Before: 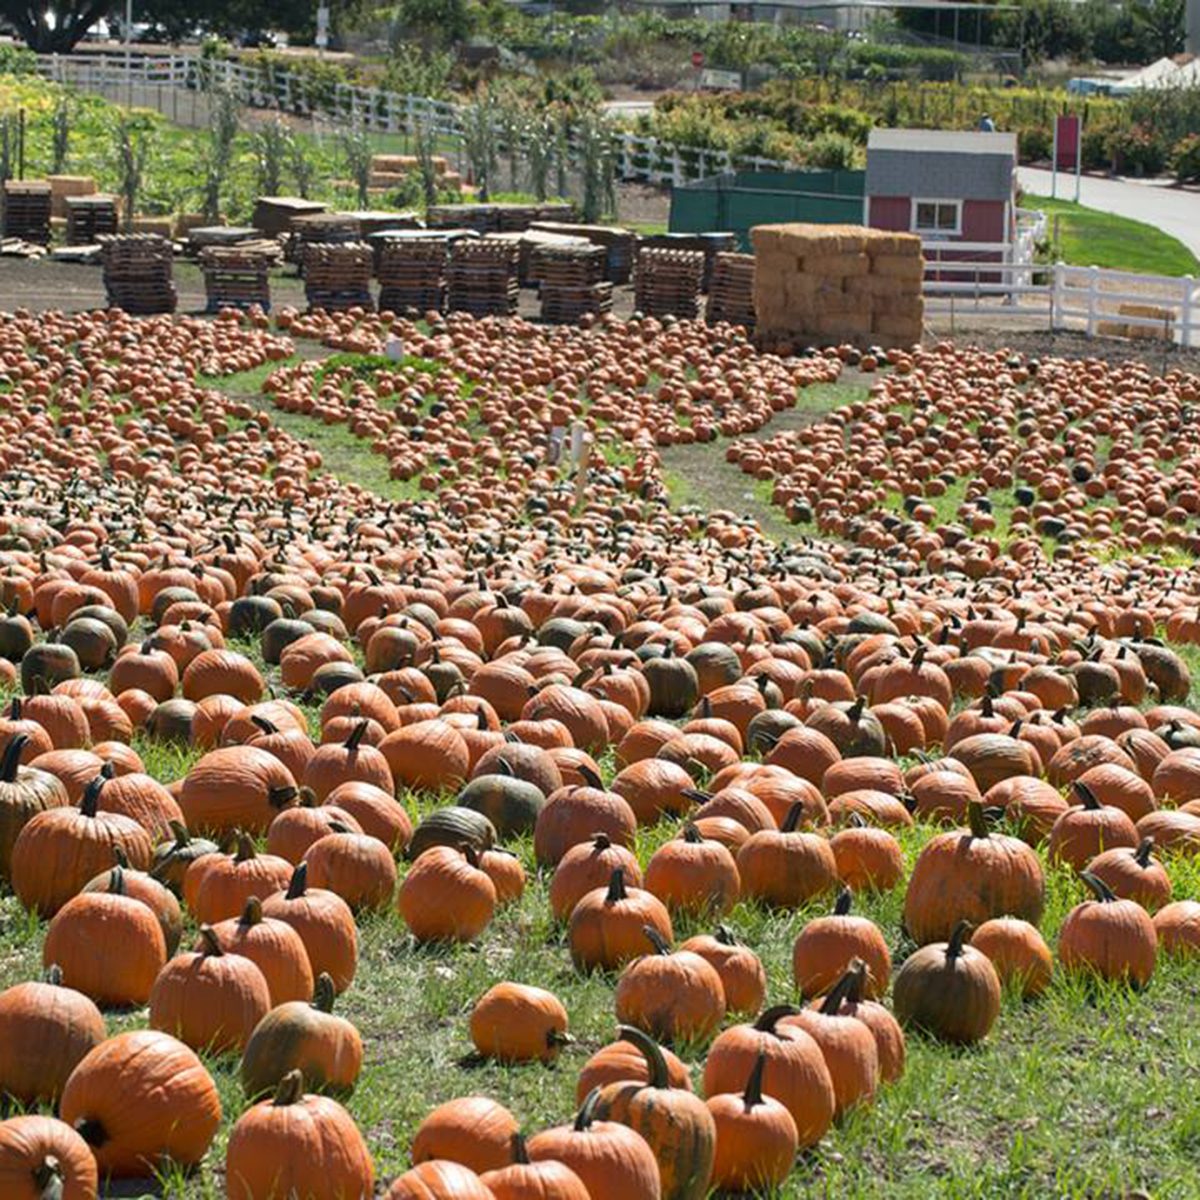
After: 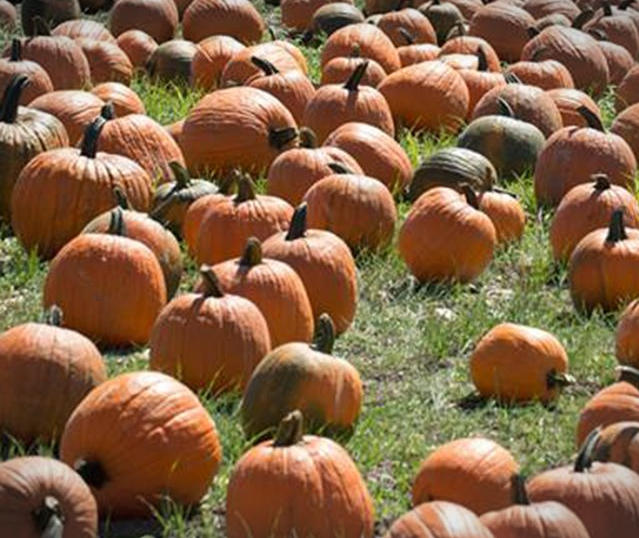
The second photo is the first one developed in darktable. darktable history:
vignetting: fall-off start 100.95%, width/height ratio 1.308
crop and rotate: top 54.923%, right 46.681%, bottom 0.182%
